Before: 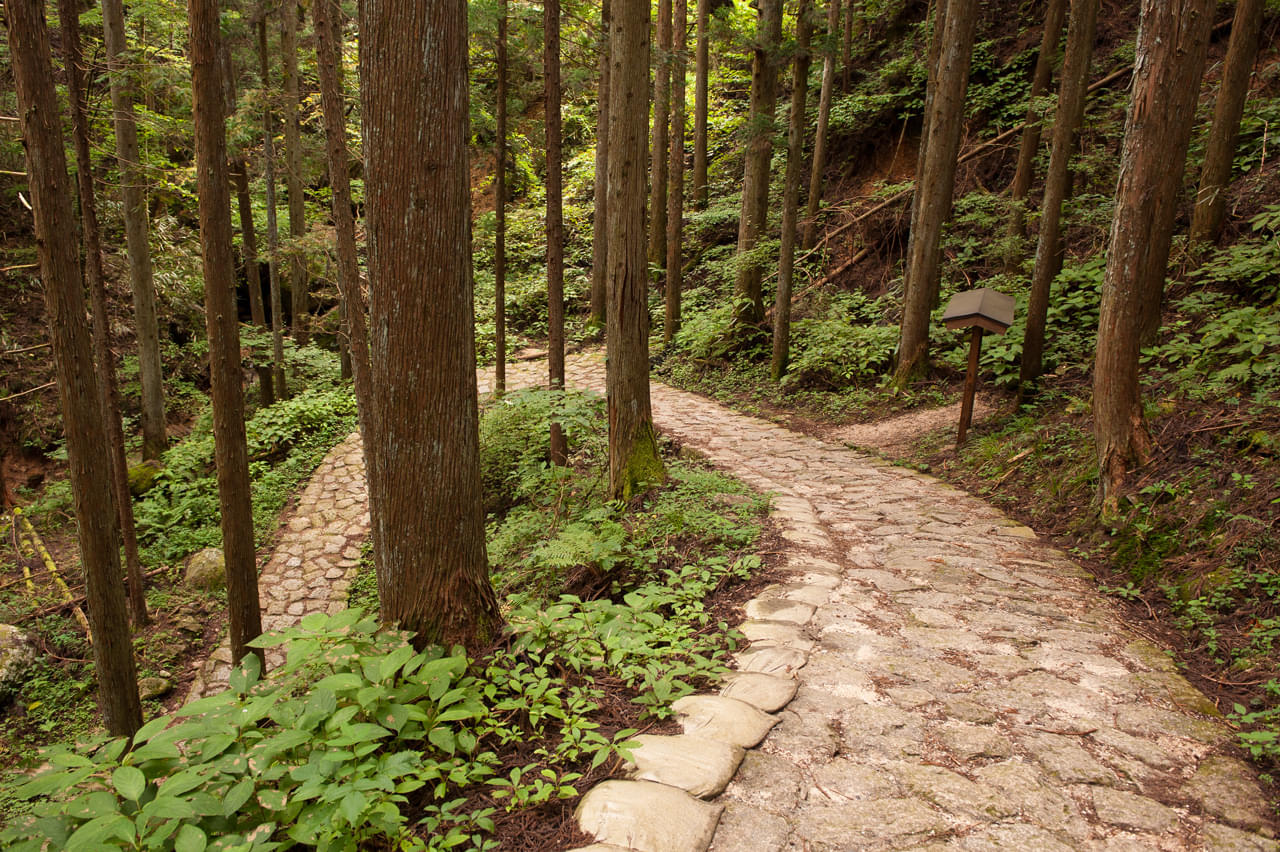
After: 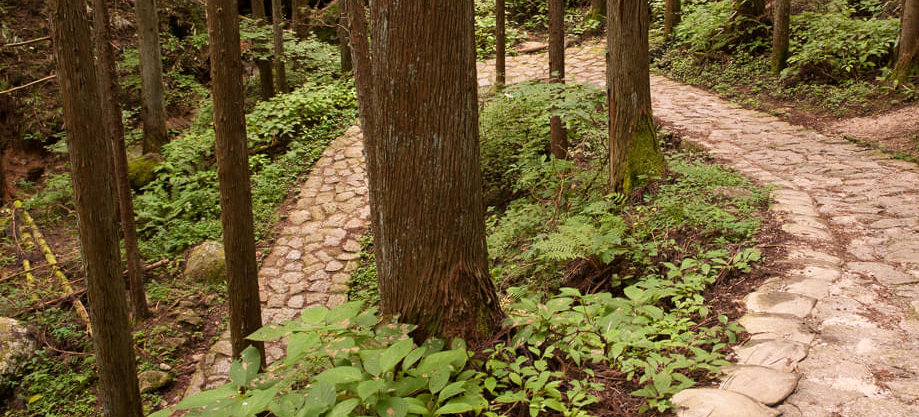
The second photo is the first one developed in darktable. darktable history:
crop: top 36.05%, right 28.174%, bottom 14.97%
color correction: highlights a* 3.17, highlights b* -1.53, shadows a* -0.104, shadows b* 2.05, saturation 0.976
